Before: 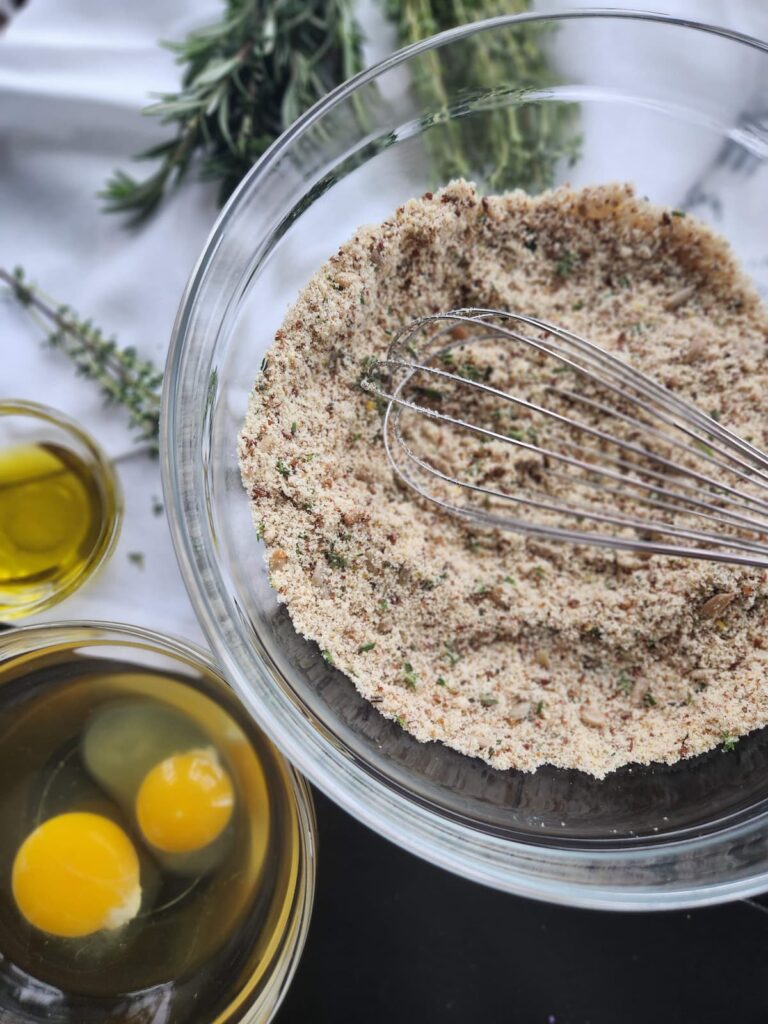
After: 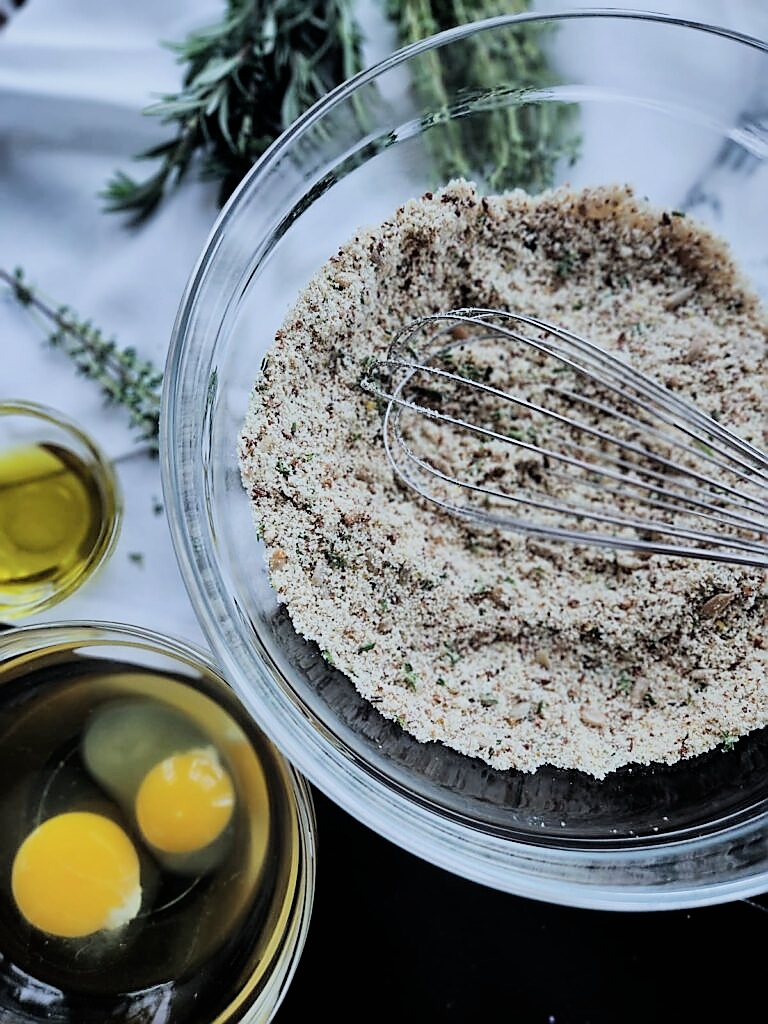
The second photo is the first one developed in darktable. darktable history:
sharpen: radius 1.4, amount 1.25, threshold 0.7
shadows and highlights: shadows 29.32, highlights -29.32, low approximation 0.01, soften with gaussian
filmic rgb: black relative exposure -5 EV, hardness 2.88, contrast 1.3, highlights saturation mix -30%
color calibration: illuminant Planckian (black body), x 0.375, y 0.373, temperature 4117 K
